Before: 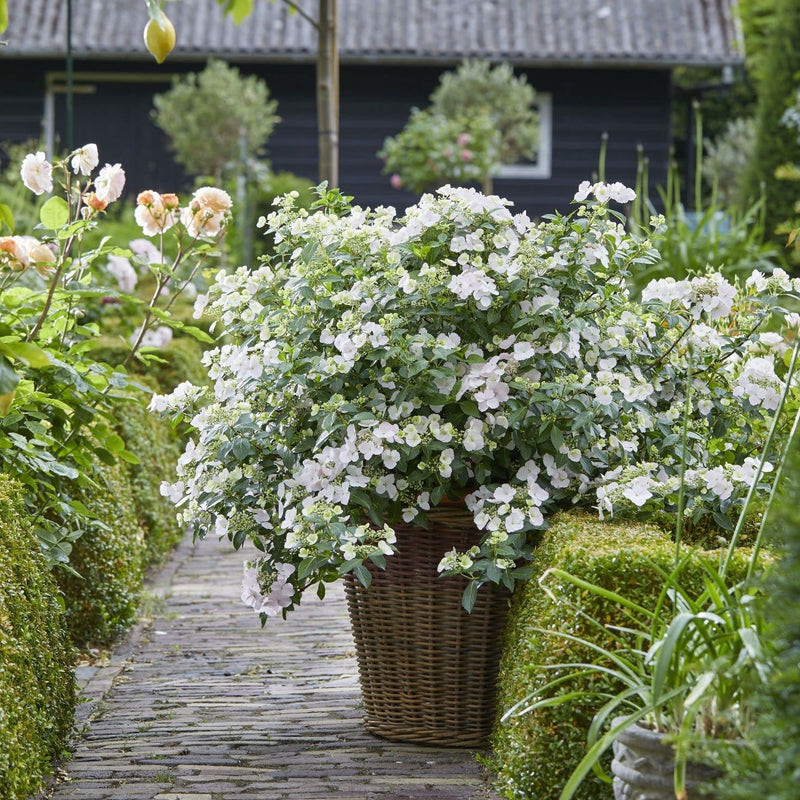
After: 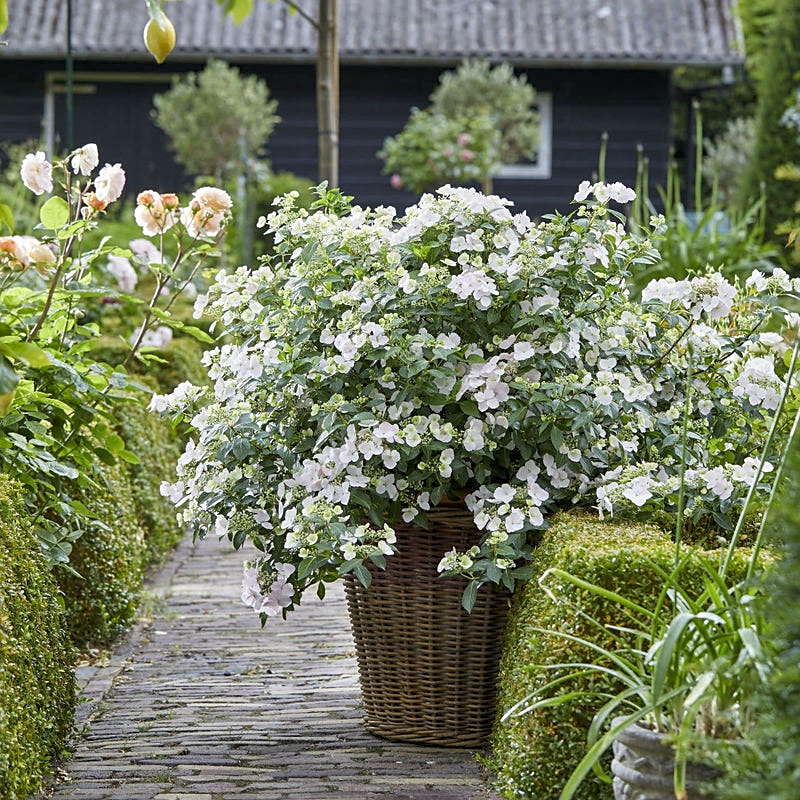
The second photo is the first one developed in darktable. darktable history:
shadows and highlights: low approximation 0.01, soften with gaussian
local contrast: highlights 102%, shadows 100%, detail 119%, midtone range 0.2
sharpen: radius 1.829, amount 0.412, threshold 1.219
tone equalizer: -8 EV -0.589 EV, edges refinement/feathering 500, mask exposure compensation -1.57 EV, preserve details no
